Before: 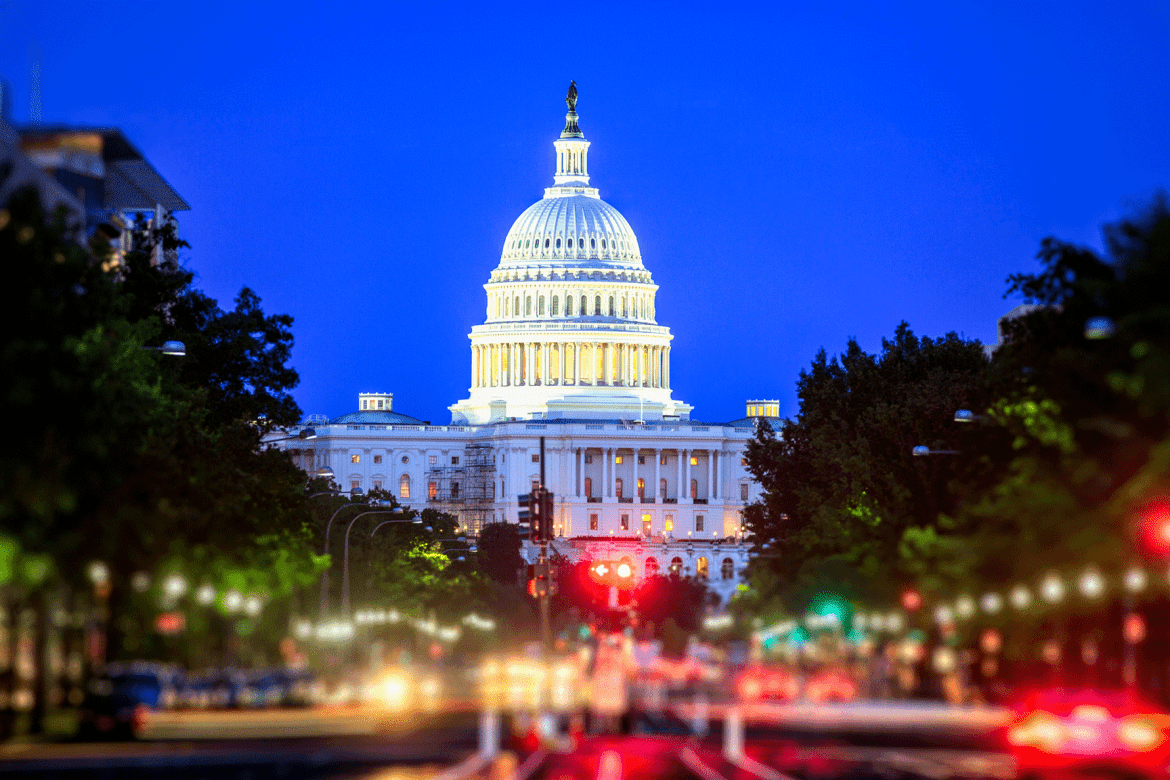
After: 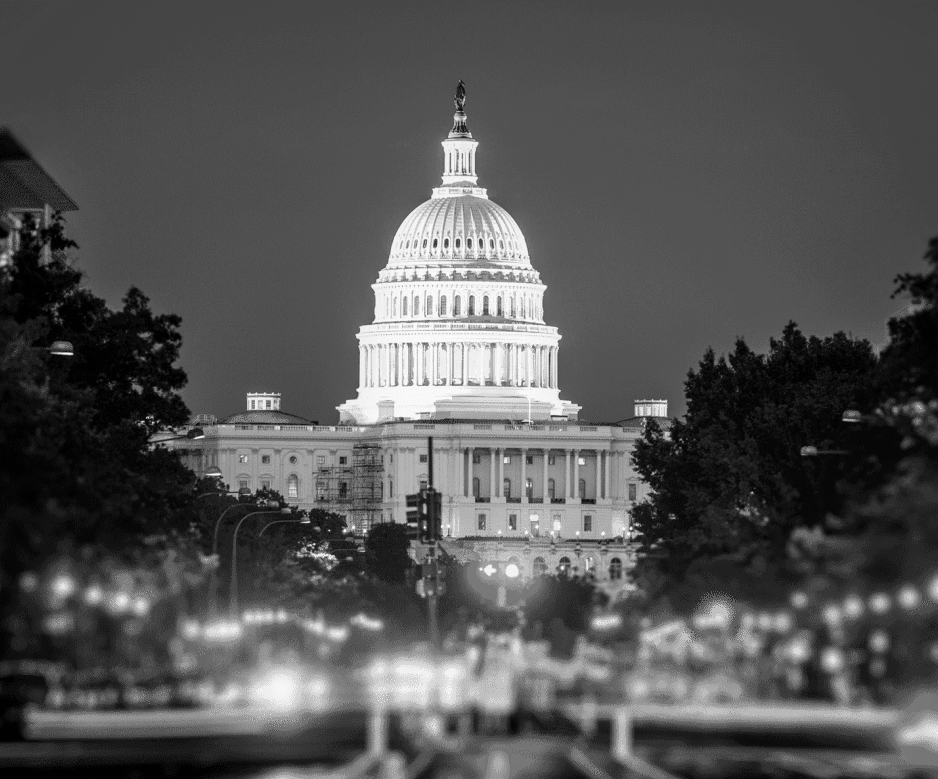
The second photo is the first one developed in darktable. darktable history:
crop and rotate: left 9.597%, right 10.195%
monochrome: on, module defaults
color balance rgb: perceptual saturation grading › global saturation 20%, perceptual saturation grading › highlights -25%, perceptual saturation grading › shadows 25%
